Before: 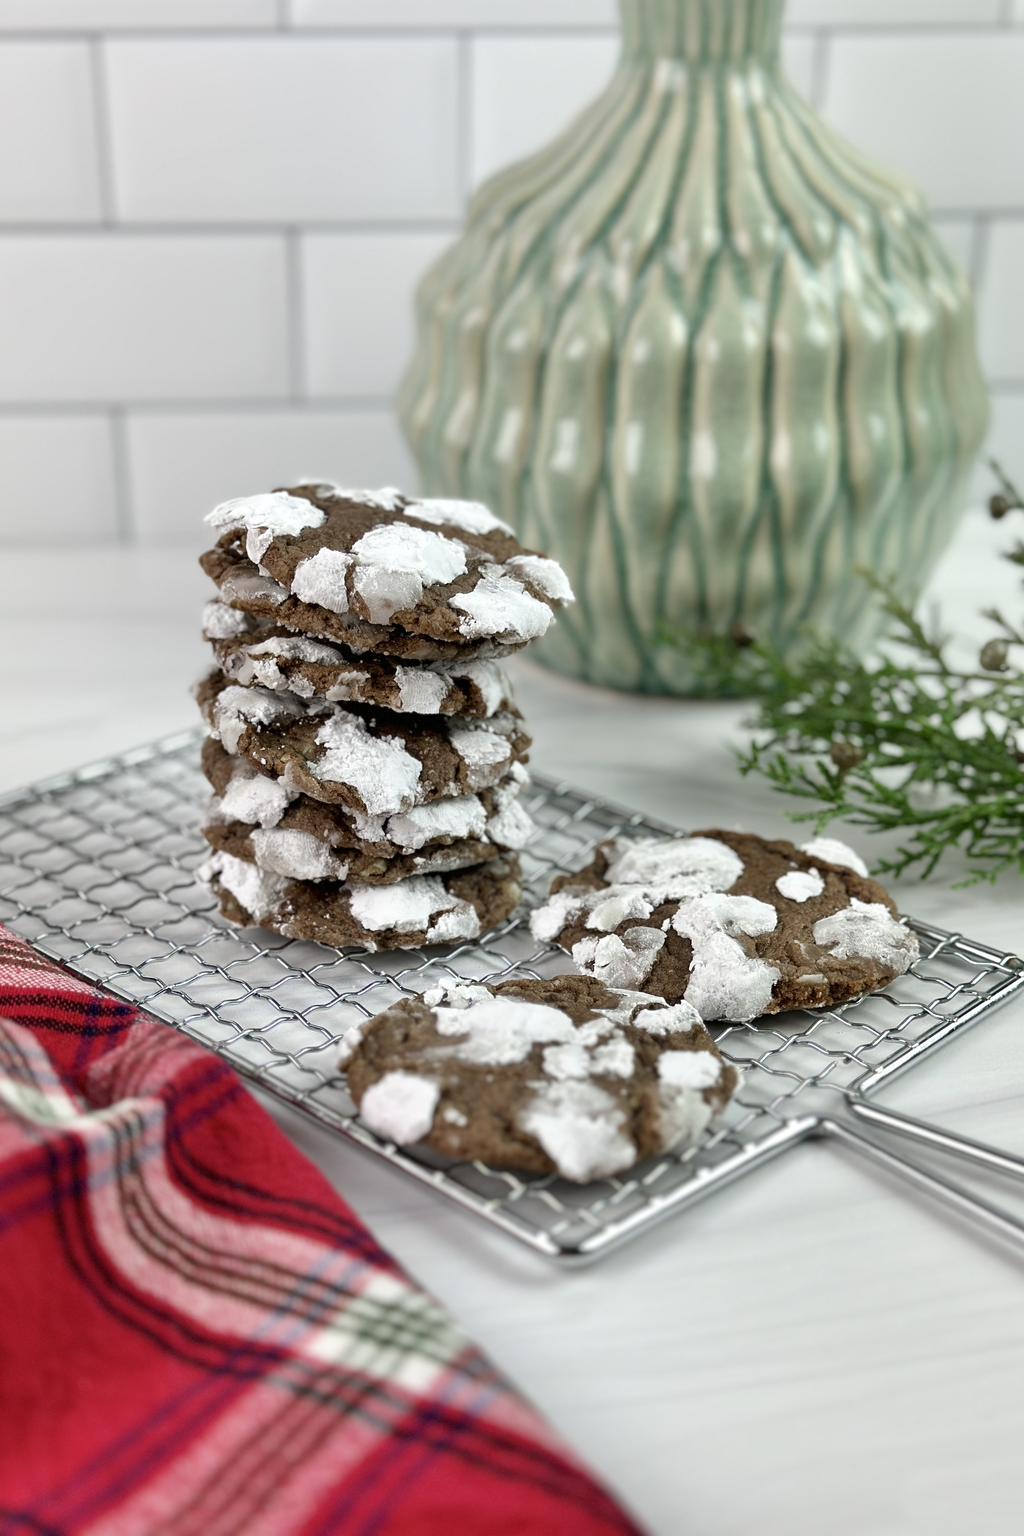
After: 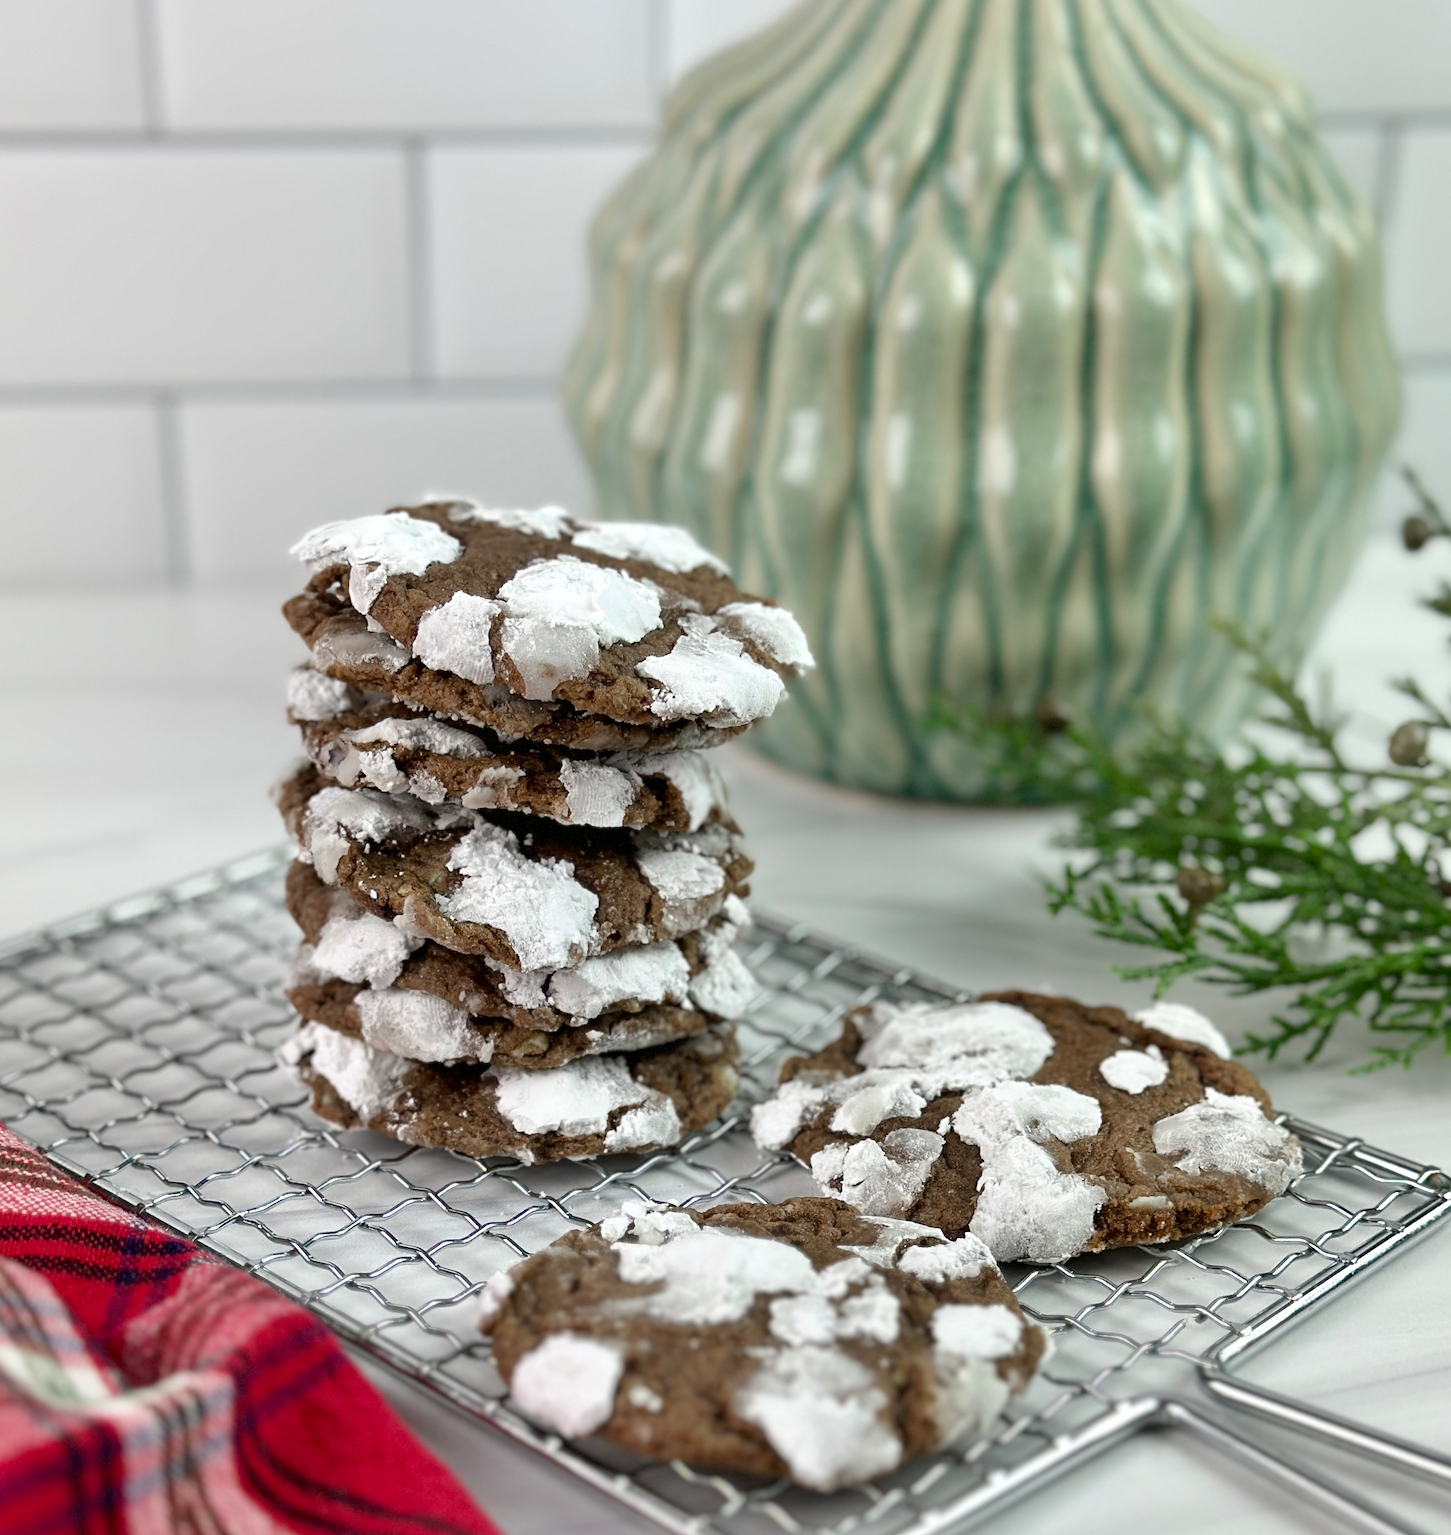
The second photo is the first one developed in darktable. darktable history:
crop and rotate: top 8.506%, bottom 20.903%
